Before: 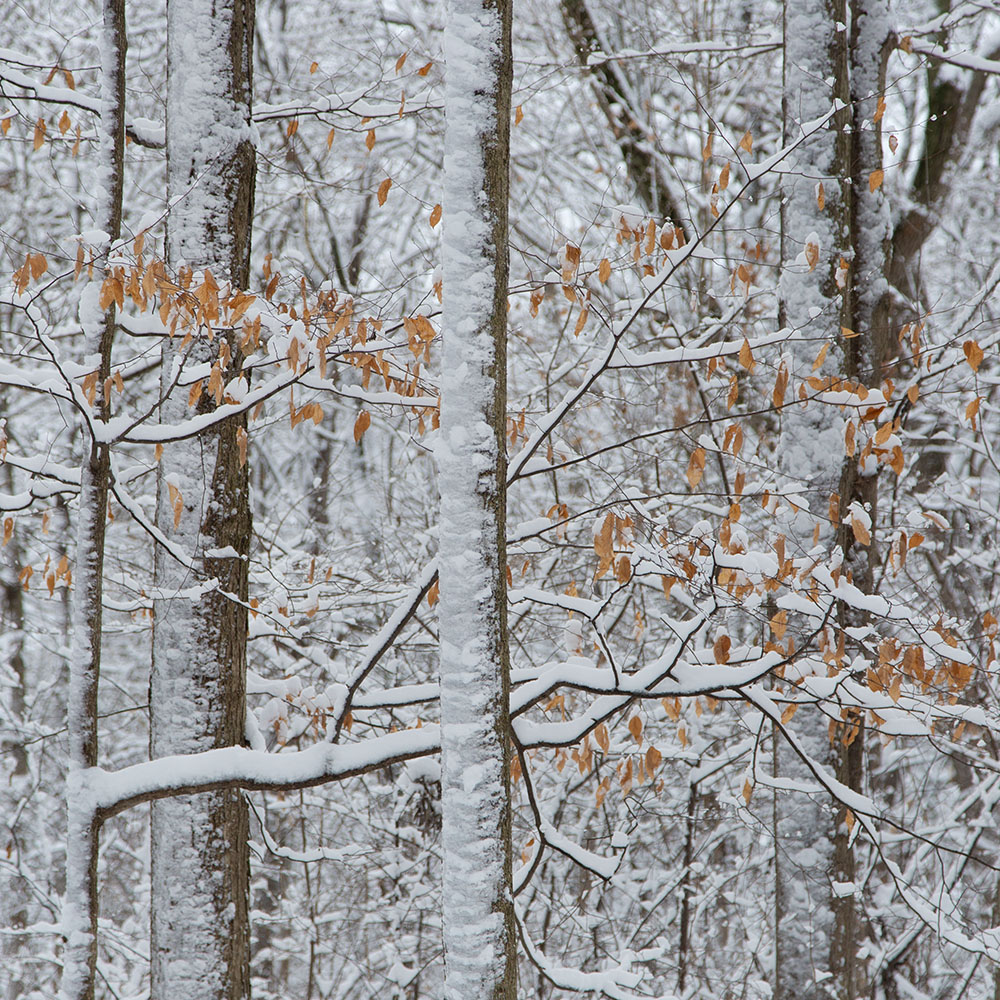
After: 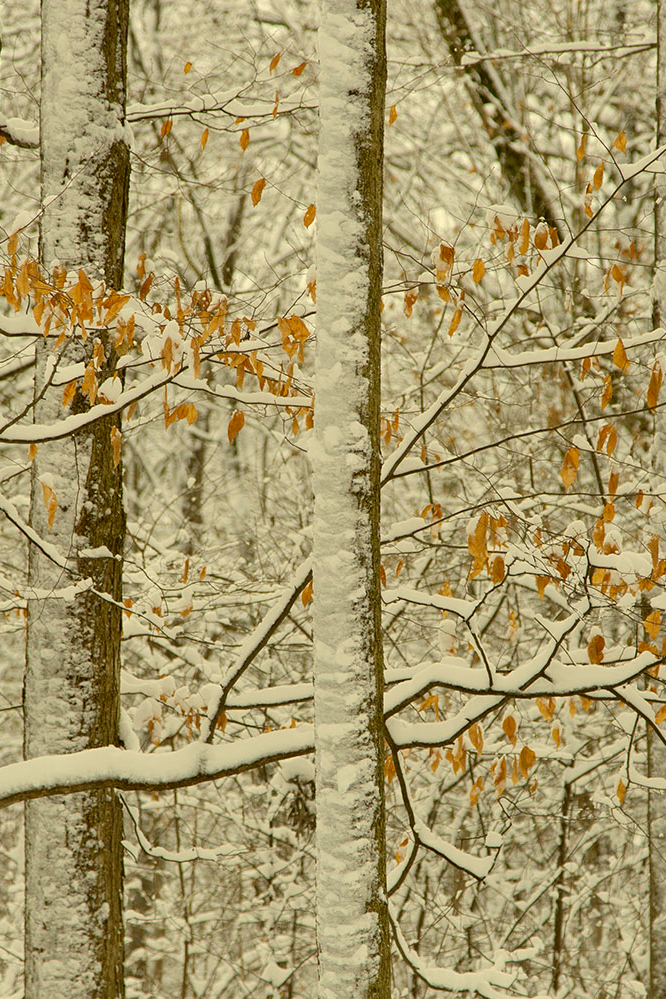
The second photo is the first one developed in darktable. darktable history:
crop and rotate: left 12.648%, right 20.685%
color correction: highlights a* 0.162, highlights b* 29.53, shadows a* -0.162, shadows b* 21.09
